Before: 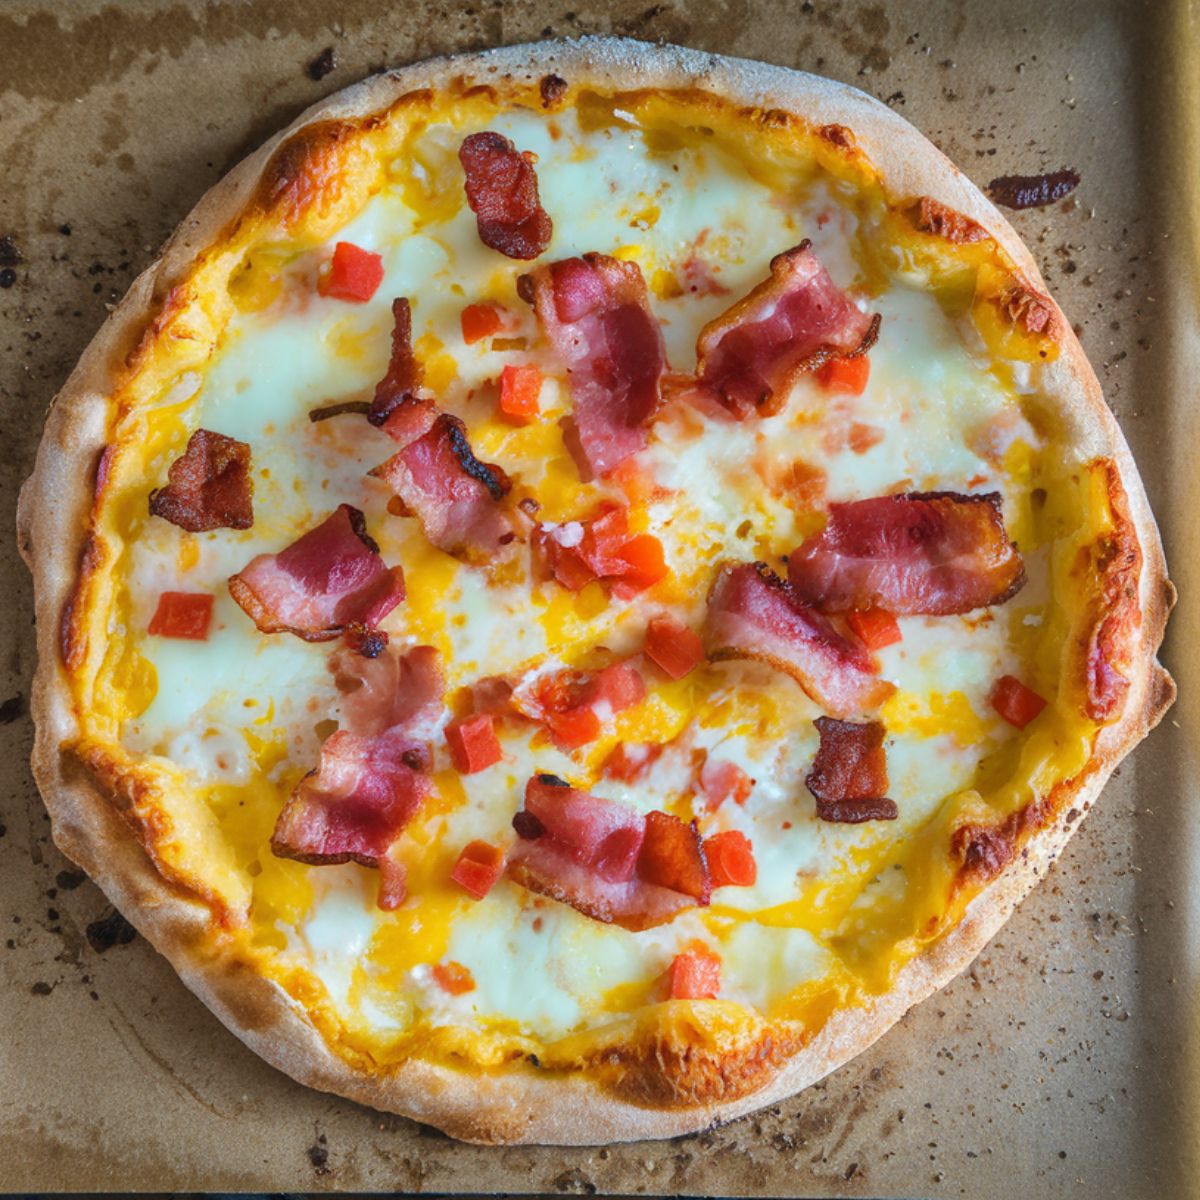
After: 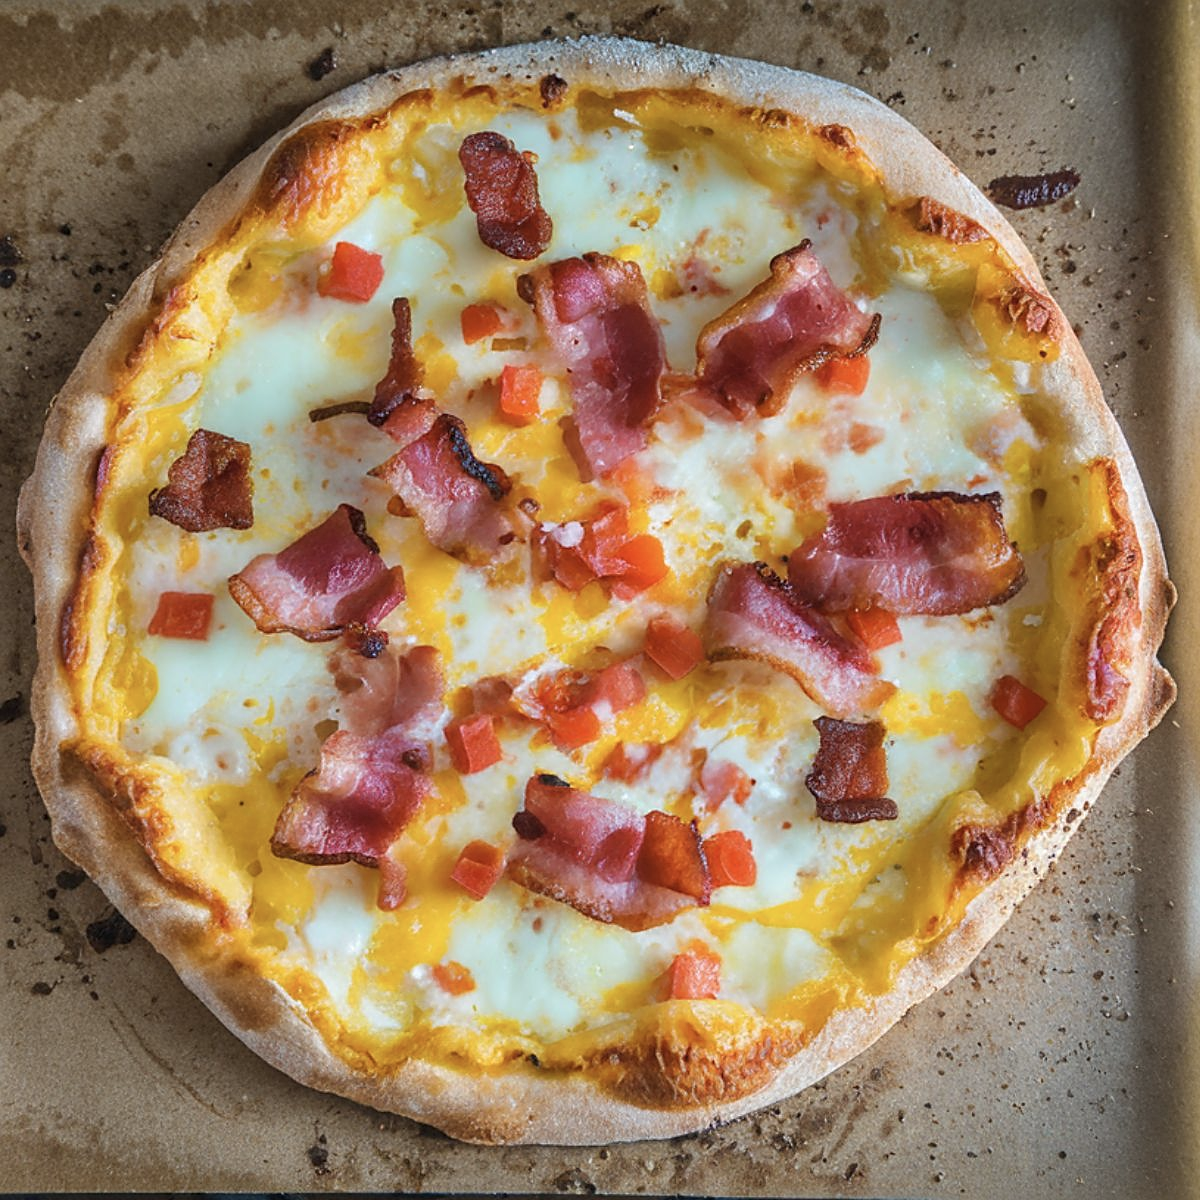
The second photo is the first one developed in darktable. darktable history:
sharpen: on, module defaults
contrast brightness saturation: saturation -0.17
